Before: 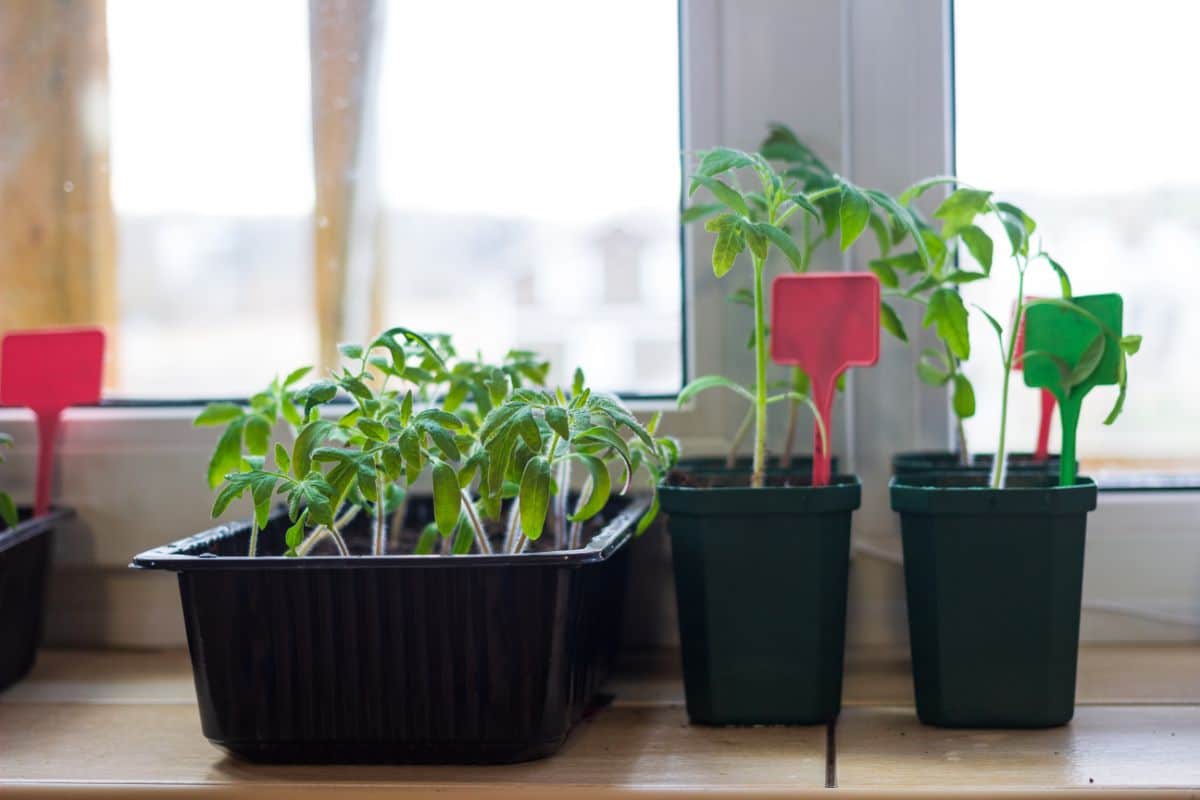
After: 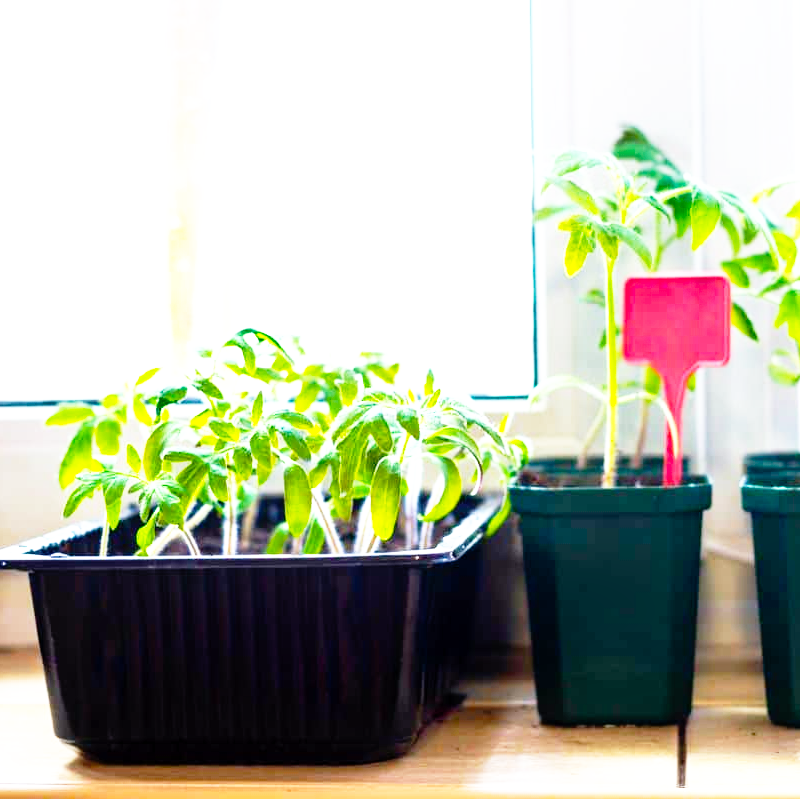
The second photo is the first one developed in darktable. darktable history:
crop and rotate: left 12.475%, right 20.832%
base curve: curves: ch0 [(0, 0) (0.012, 0.01) (0.073, 0.168) (0.31, 0.711) (0.645, 0.957) (1, 1)], preserve colors none
shadows and highlights: shadows -87.31, highlights -37.34, soften with gaussian
exposure: black level correction 0.002, exposure 0.3 EV, compensate highlight preservation false
color balance rgb: perceptual saturation grading › global saturation 25.067%, perceptual brilliance grading › global brilliance 25.59%
